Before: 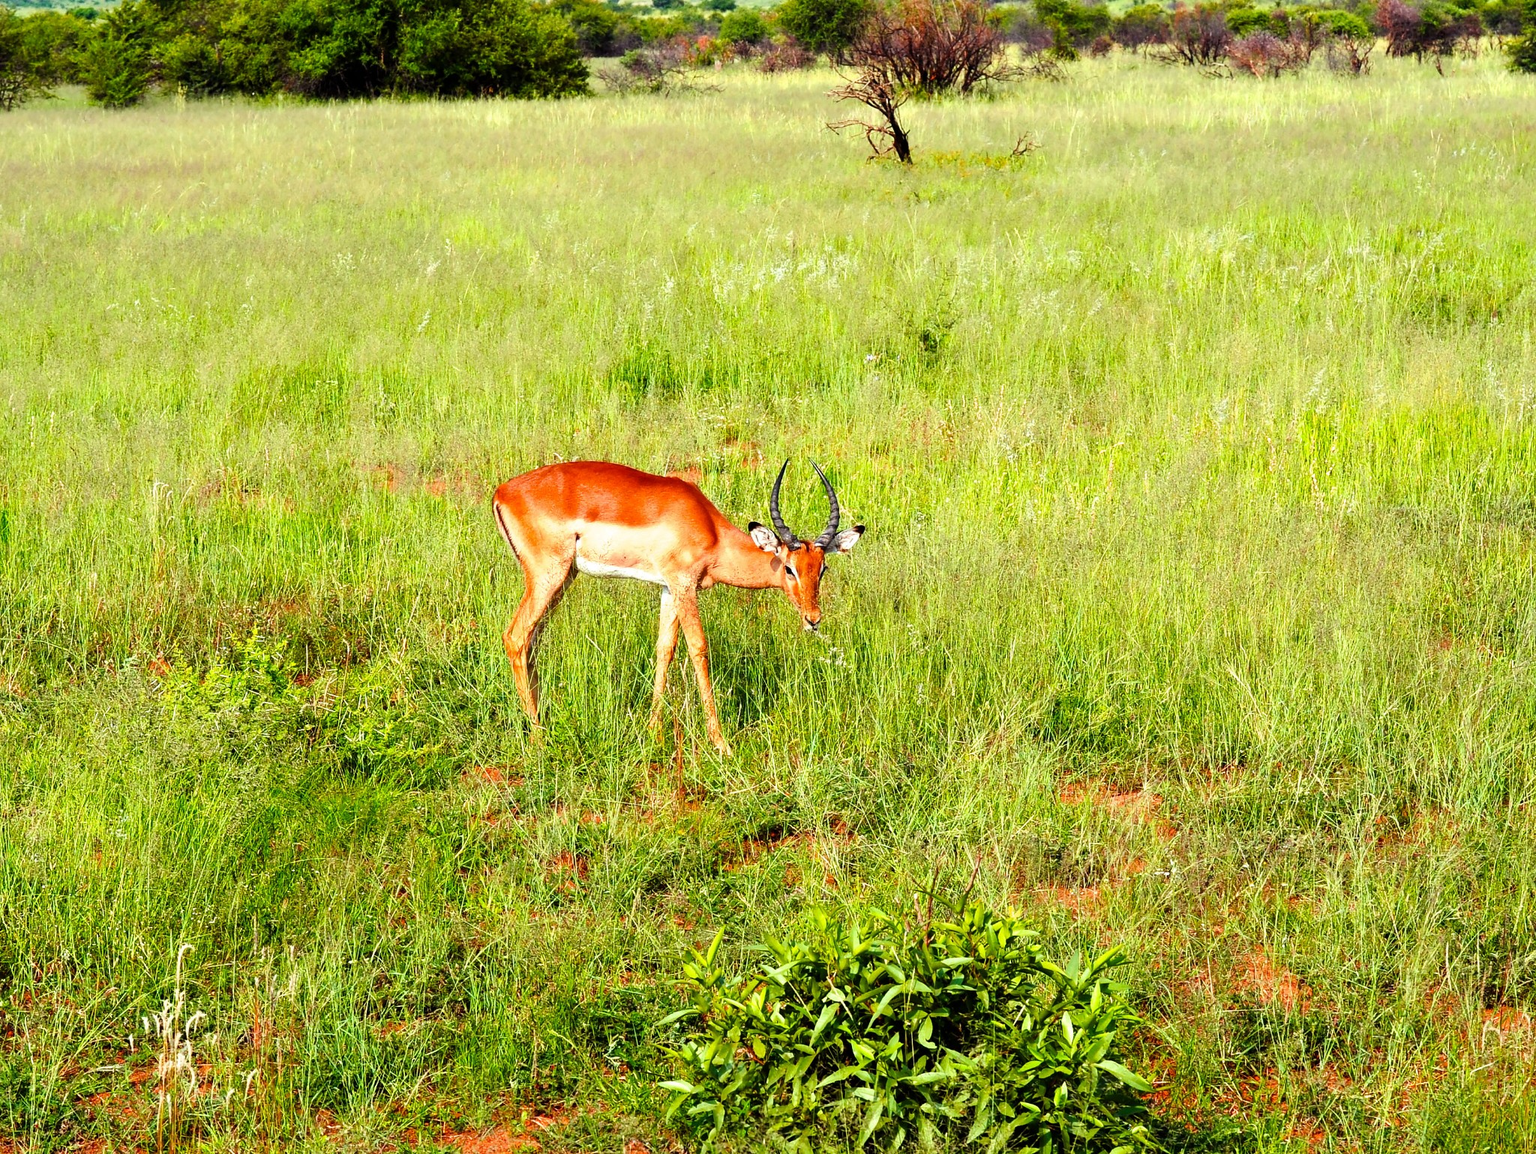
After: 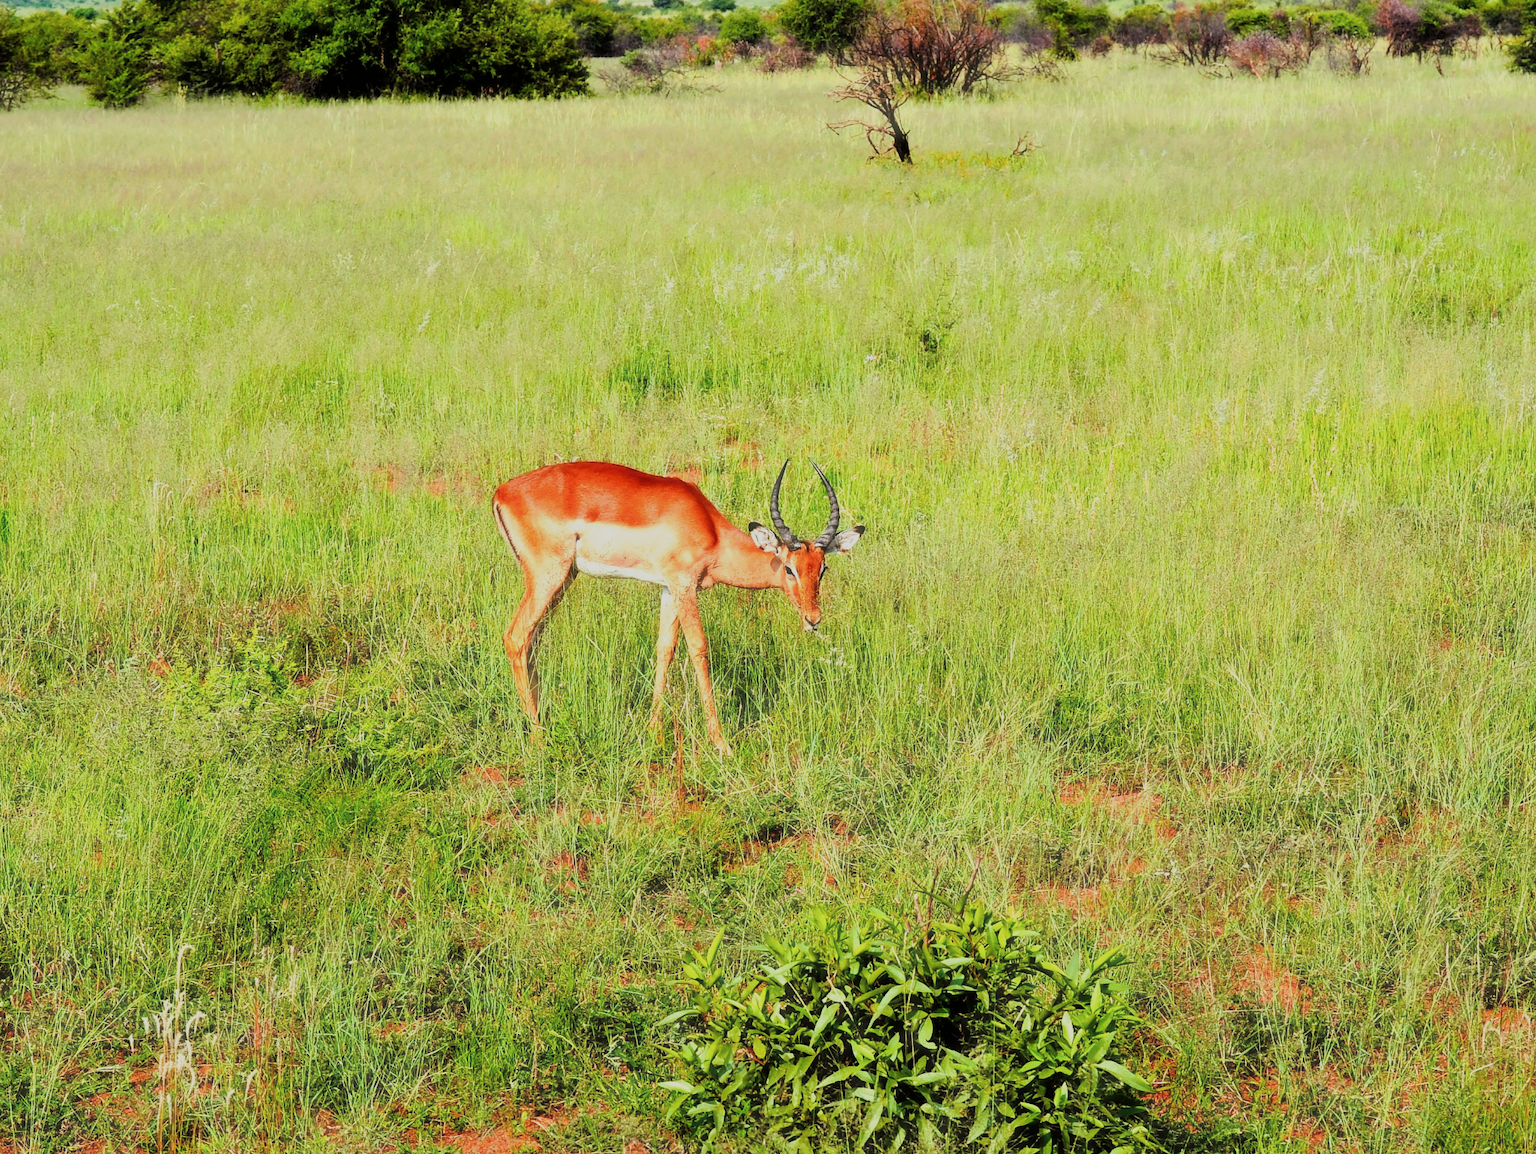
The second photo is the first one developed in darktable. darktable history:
haze removal: strength -0.102, compatibility mode true, adaptive false
filmic rgb: black relative exposure -7.65 EV, white relative exposure 4.56 EV, threshold 5.98 EV, hardness 3.61, contrast 1.055, iterations of high-quality reconstruction 0, enable highlight reconstruction true
